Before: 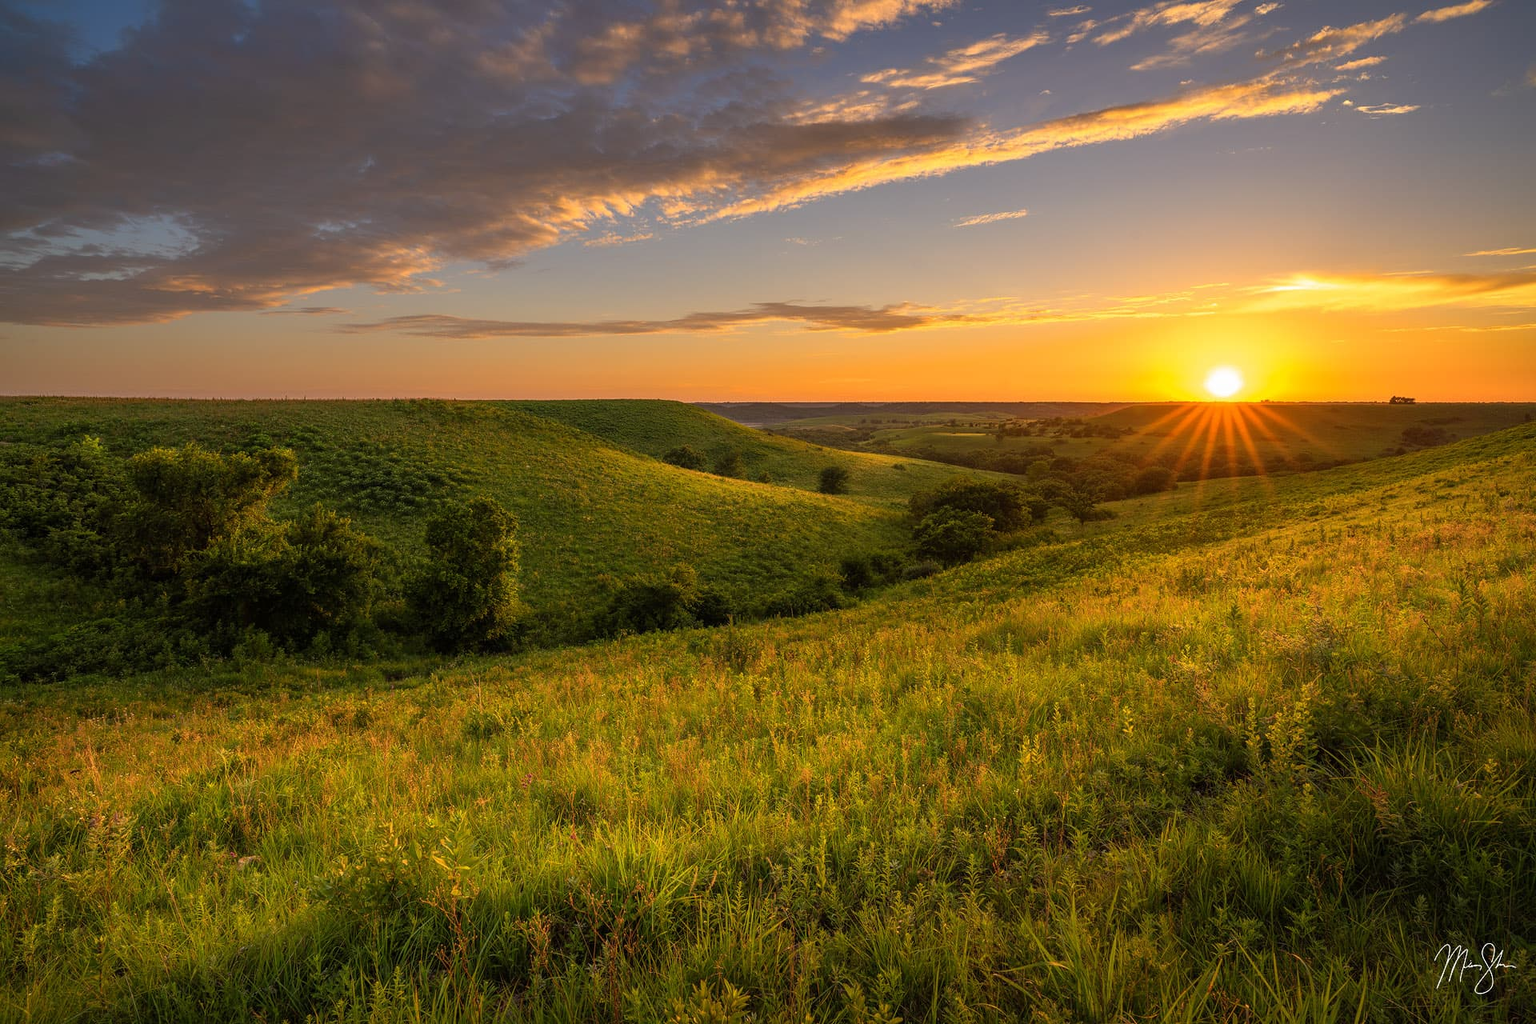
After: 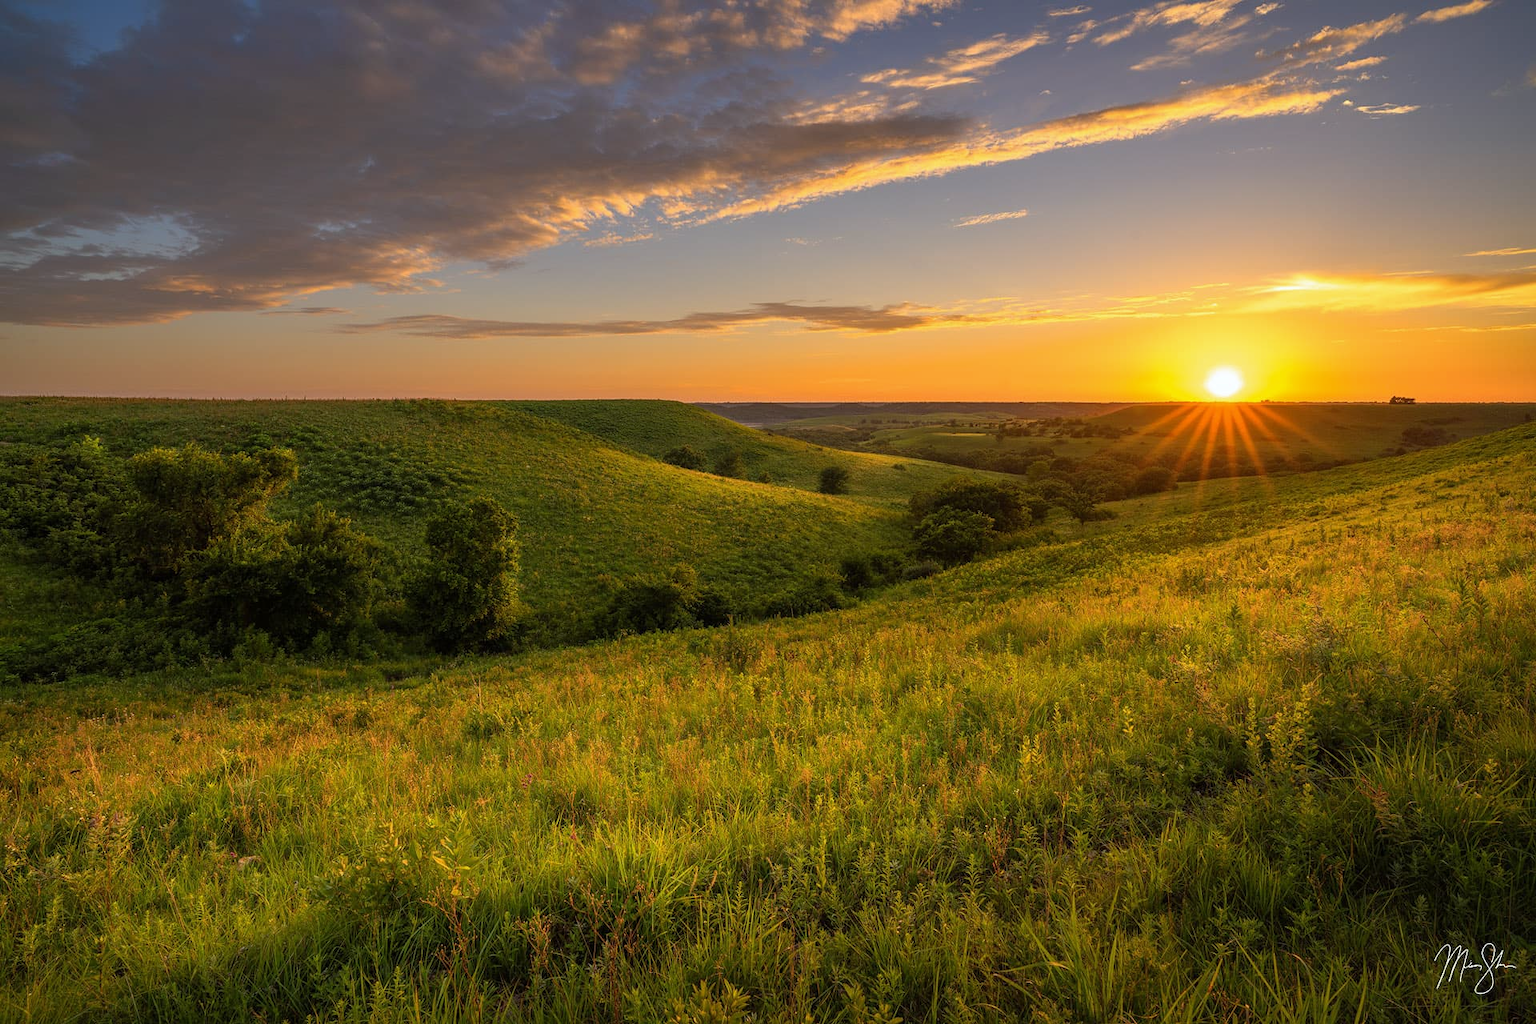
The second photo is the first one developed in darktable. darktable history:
white balance: red 0.982, blue 1.018
exposure: compensate highlight preservation false
